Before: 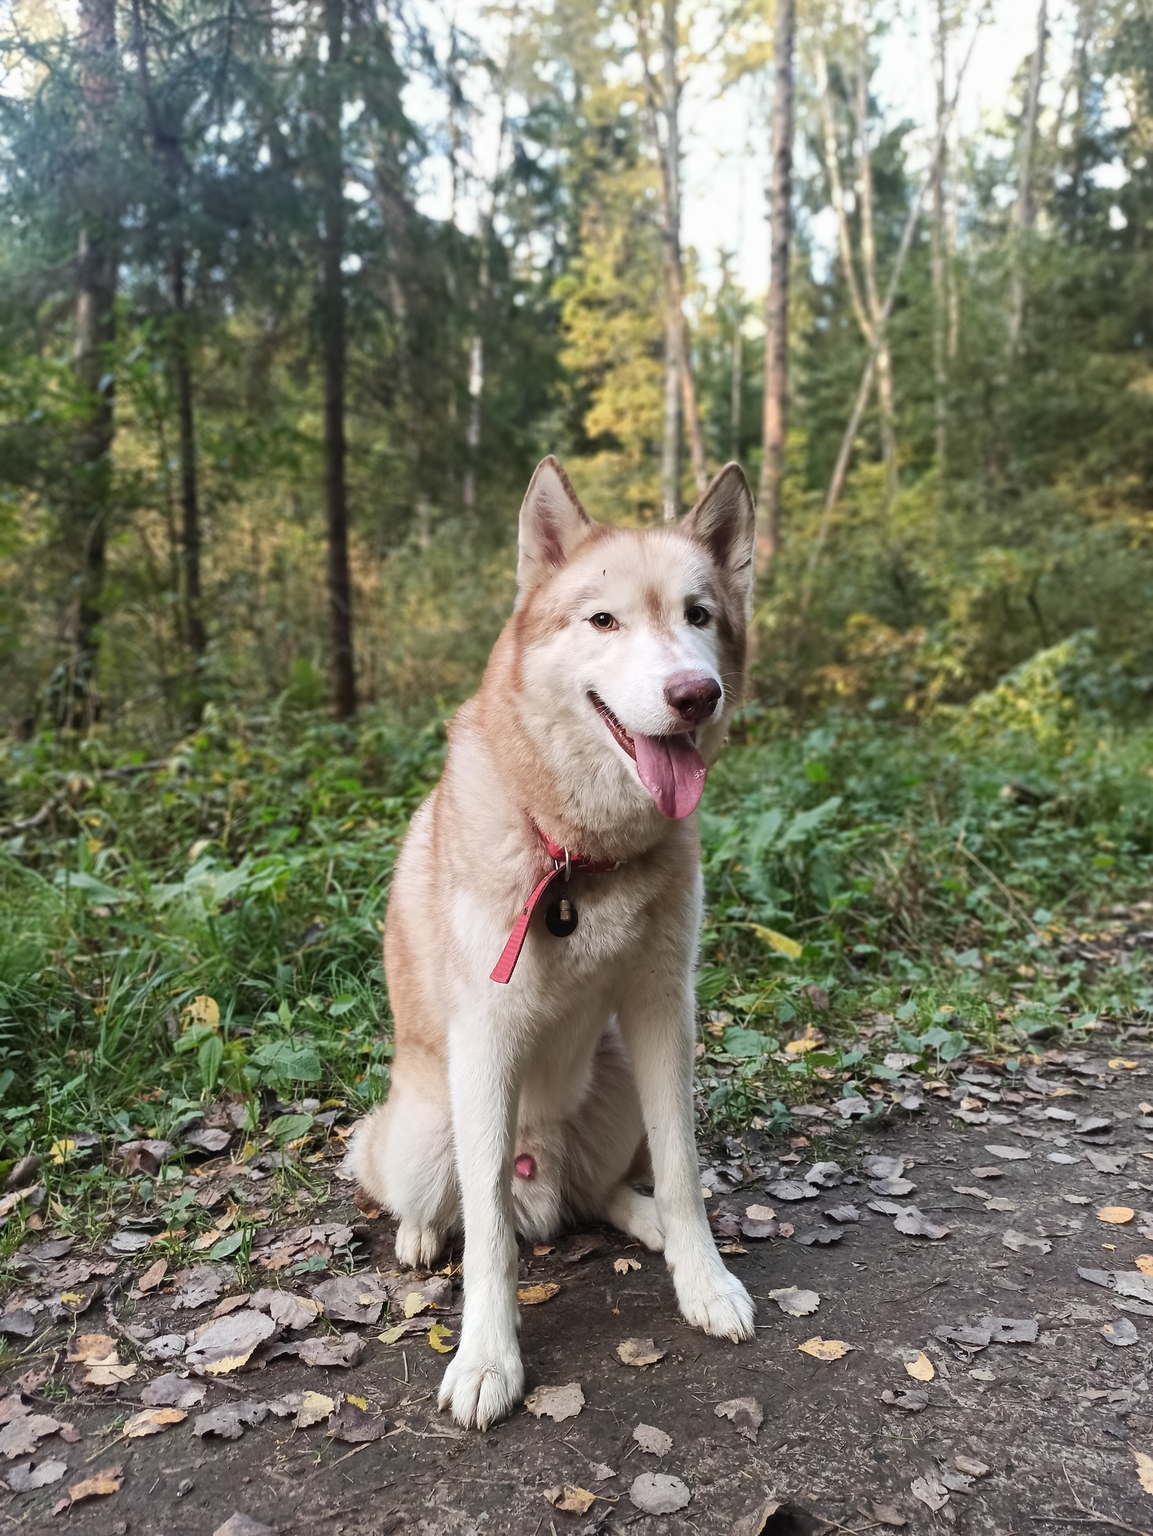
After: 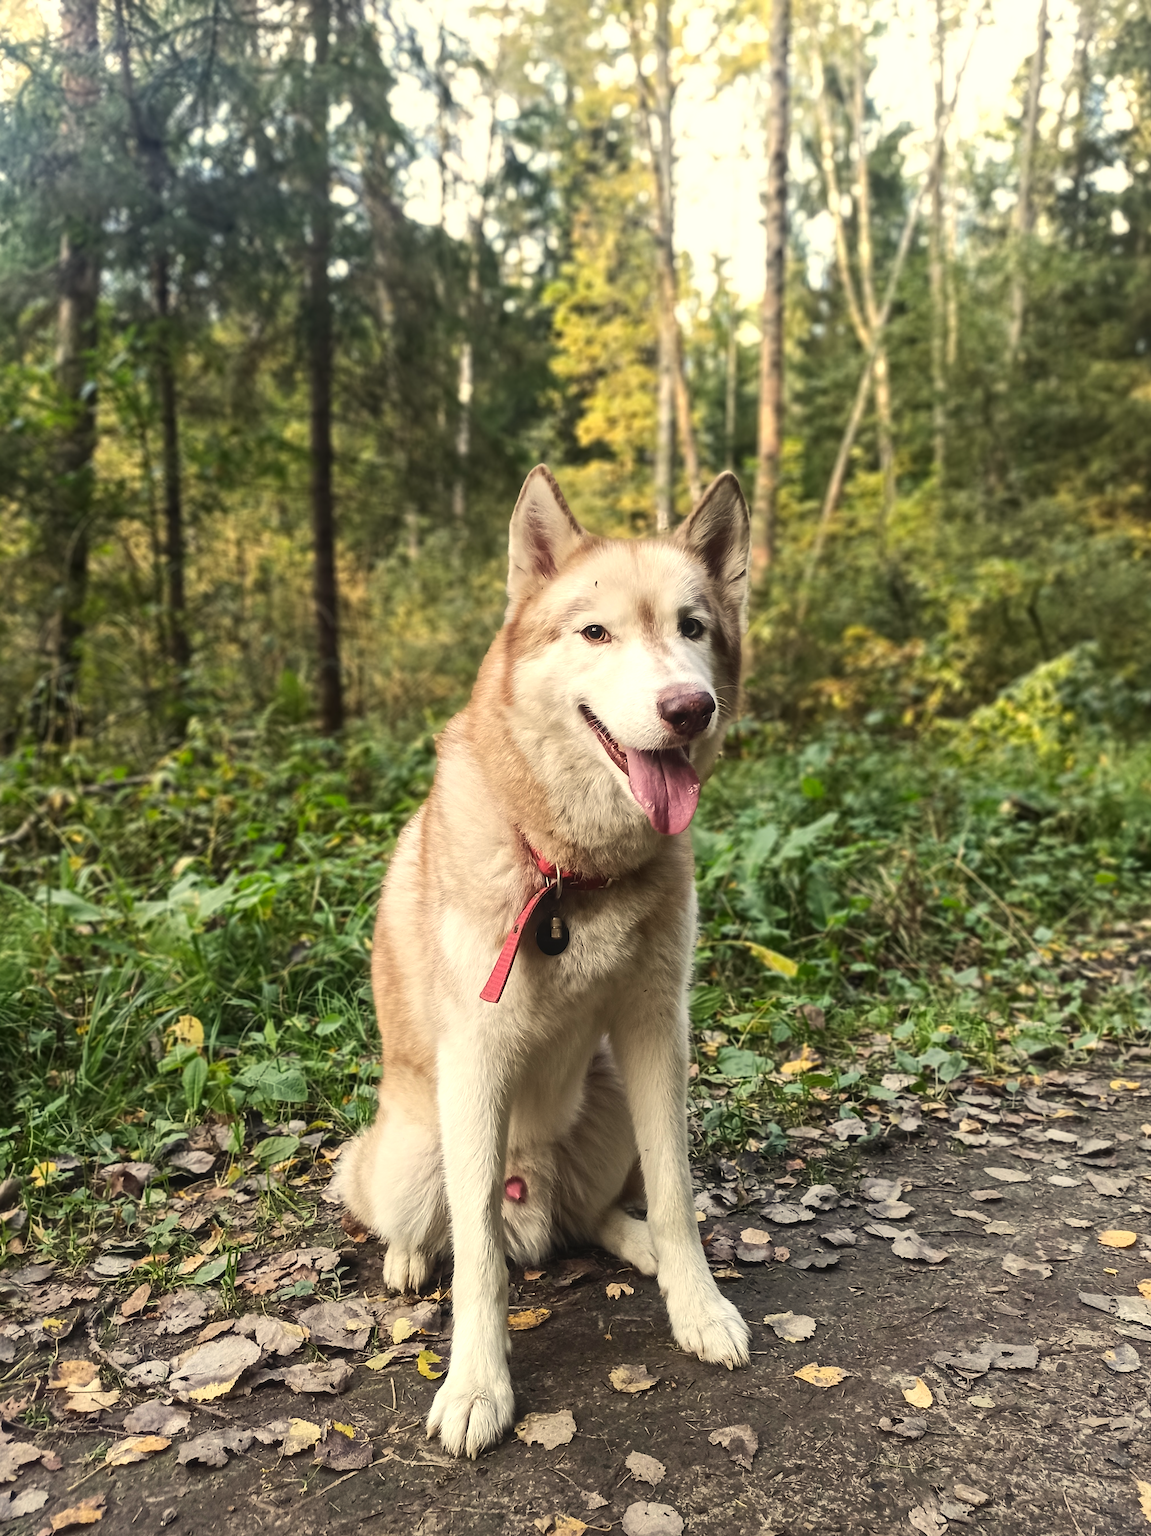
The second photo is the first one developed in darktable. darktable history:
tone equalizer: -8 EV -0.388 EV, -7 EV -0.409 EV, -6 EV -0.363 EV, -5 EV -0.26 EV, -3 EV 0.191 EV, -2 EV 0.325 EV, -1 EV 0.372 EV, +0 EV 0.392 EV, edges refinement/feathering 500, mask exposure compensation -1.57 EV, preserve details no
local contrast: detail 109%
color correction: highlights a* 1.27, highlights b* 17.98
crop: left 1.741%, right 0.278%, bottom 1.871%
